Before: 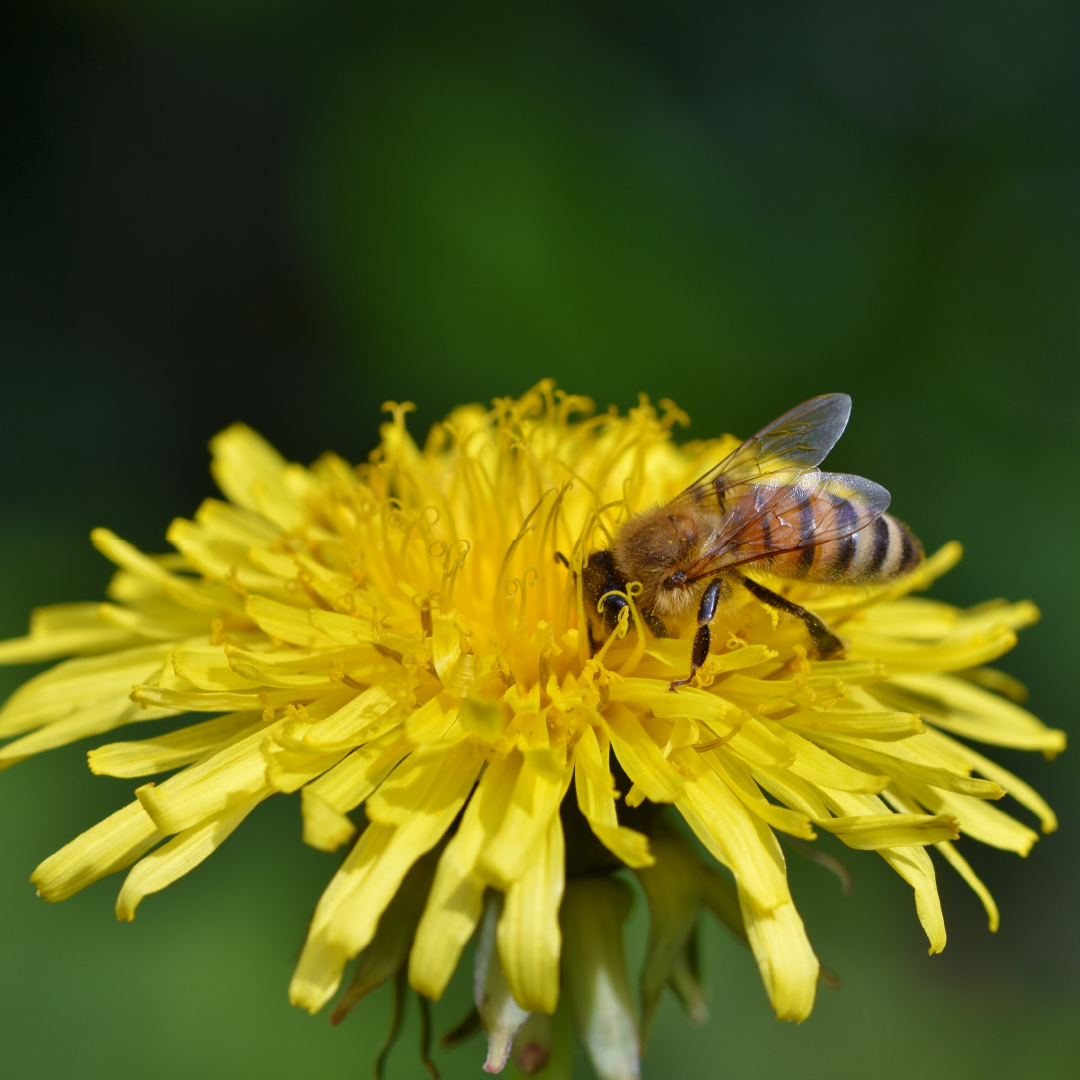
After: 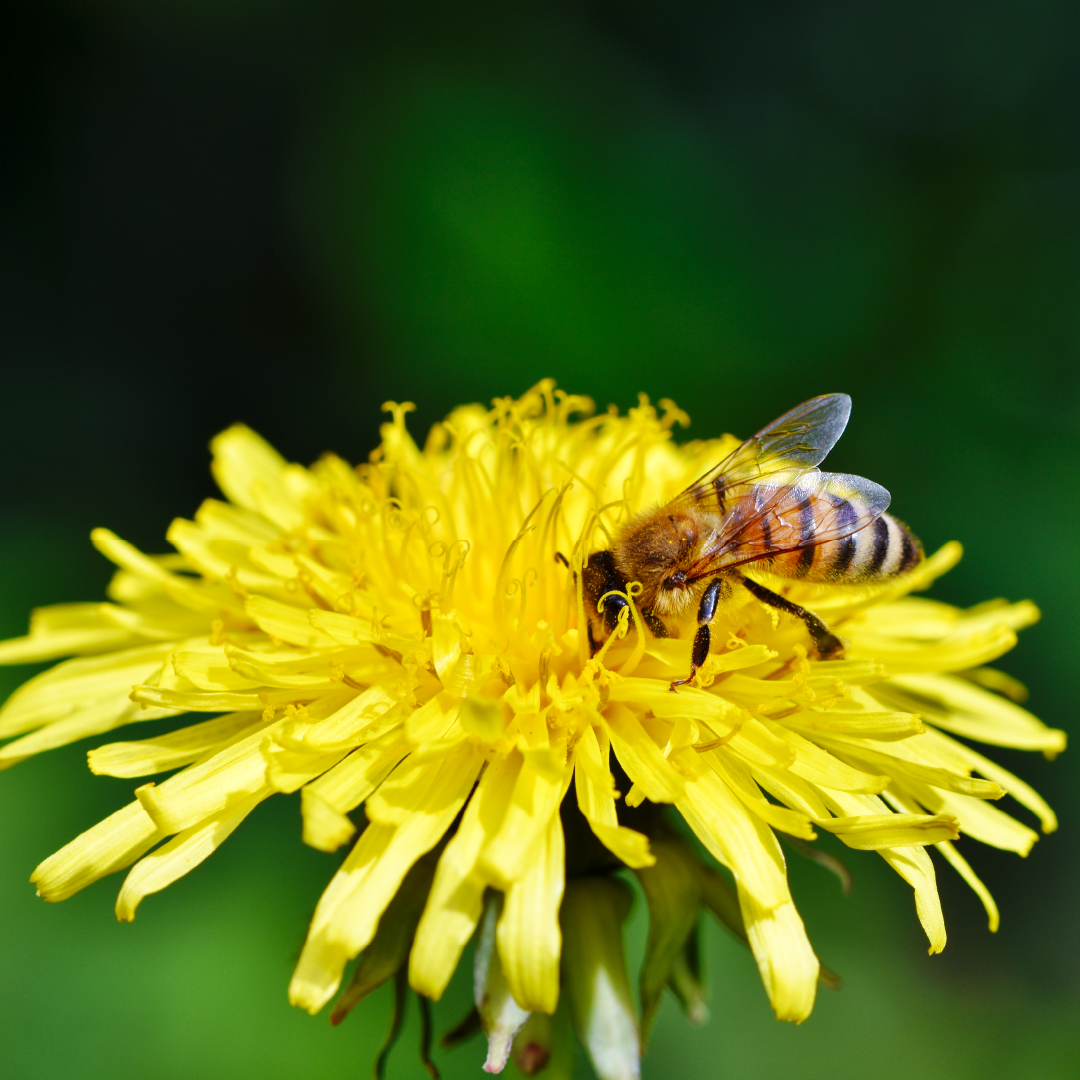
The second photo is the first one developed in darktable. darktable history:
color calibration: x 0.355, y 0.367, temperature 4700.38 K
local contrast: highlights 100%, shadows 100%, detail 120%, midtone range 0.2
base curve: curves: ch0 [(0, 0) (0.032, 0.025) (0.121, 0.166) (0.206, 0.329) (0.605, 0.79) (1, 1)], preserve colors none
